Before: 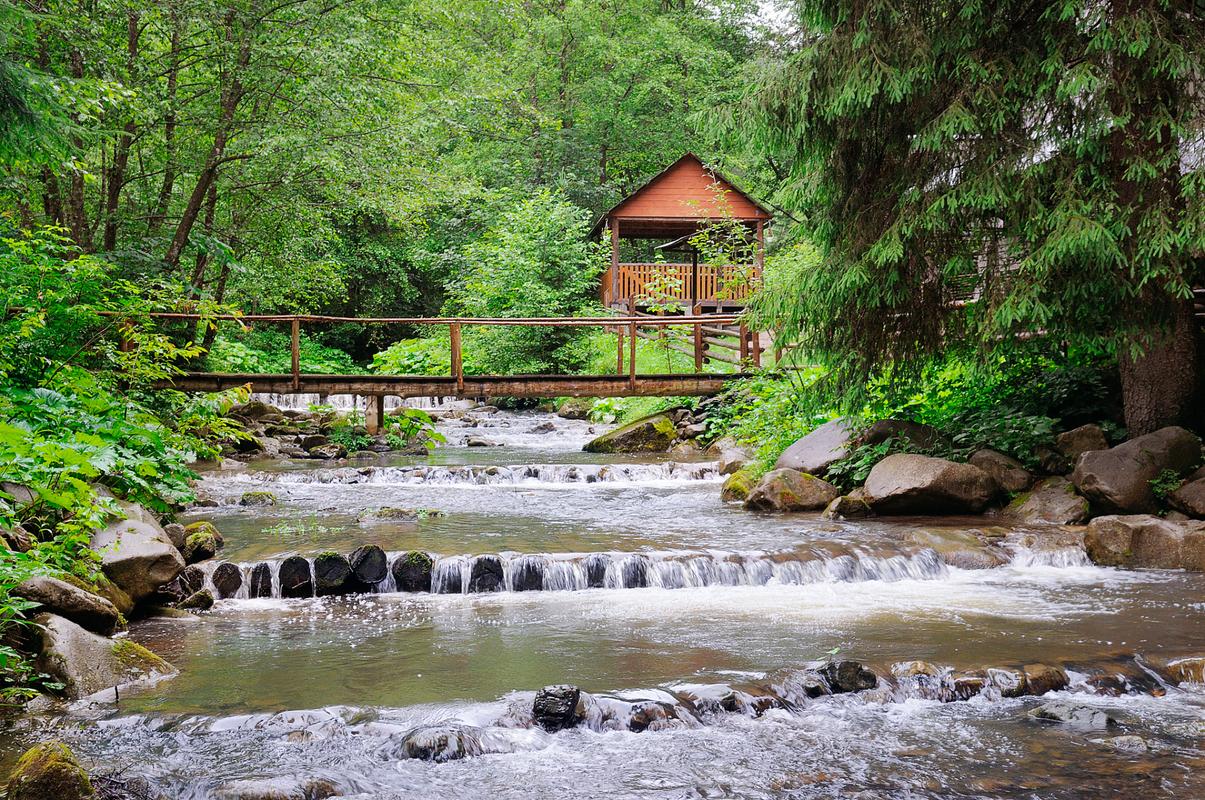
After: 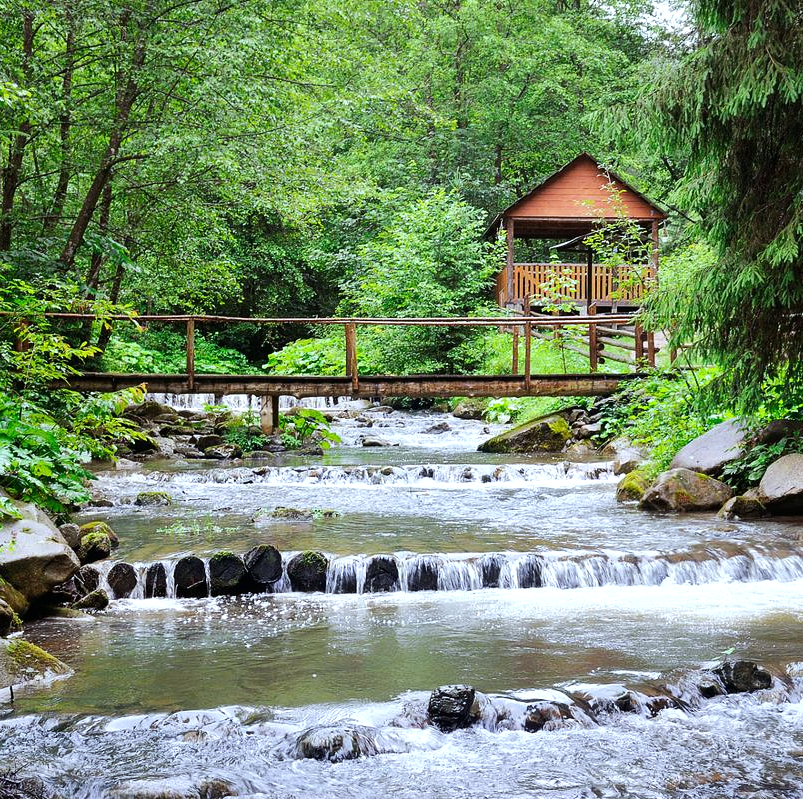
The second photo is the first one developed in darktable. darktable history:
white balance: red 0.925, blue 1.046
crop and rotate: left 8.786%, right 24.548%
tone equalizer: -8 EV -0.417 EV, -7 EV -0.389 EV, -6 EV -0.333 EV, -5 EV -0.222 EV, -3 EV 0.222 EV, -2 EV 0.333 EV, -1 EV 0.389 EV, +0 EV 0.417 EV, edges refinement/feathering 500, mask exposure compensation -1.57 EV, preserve details no
